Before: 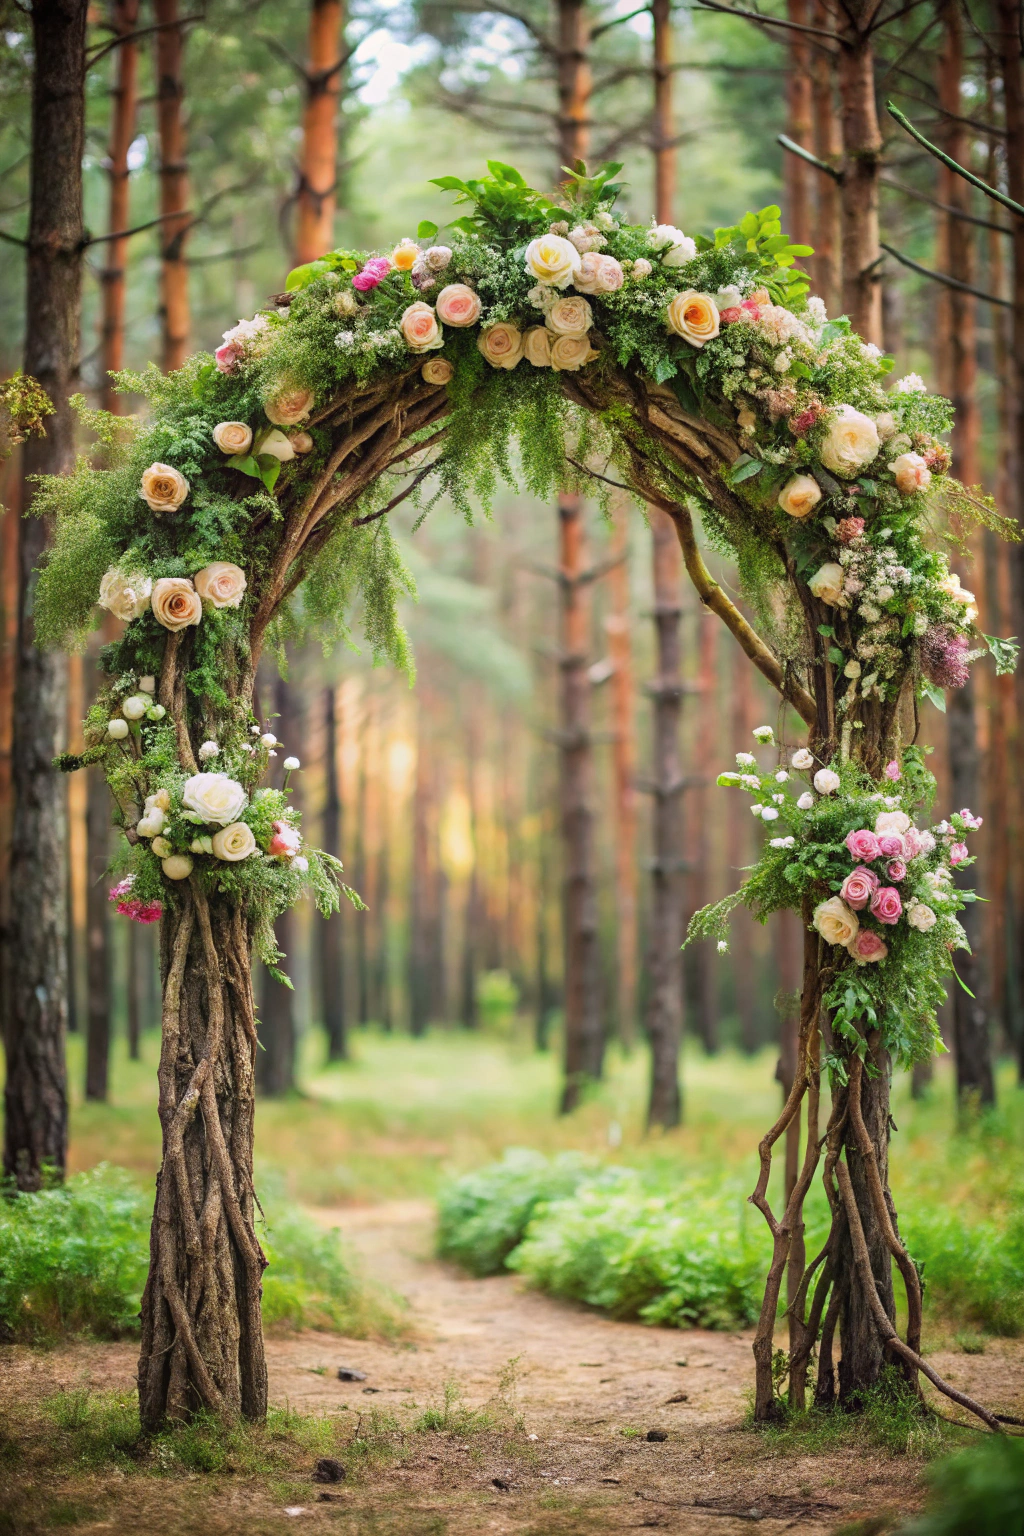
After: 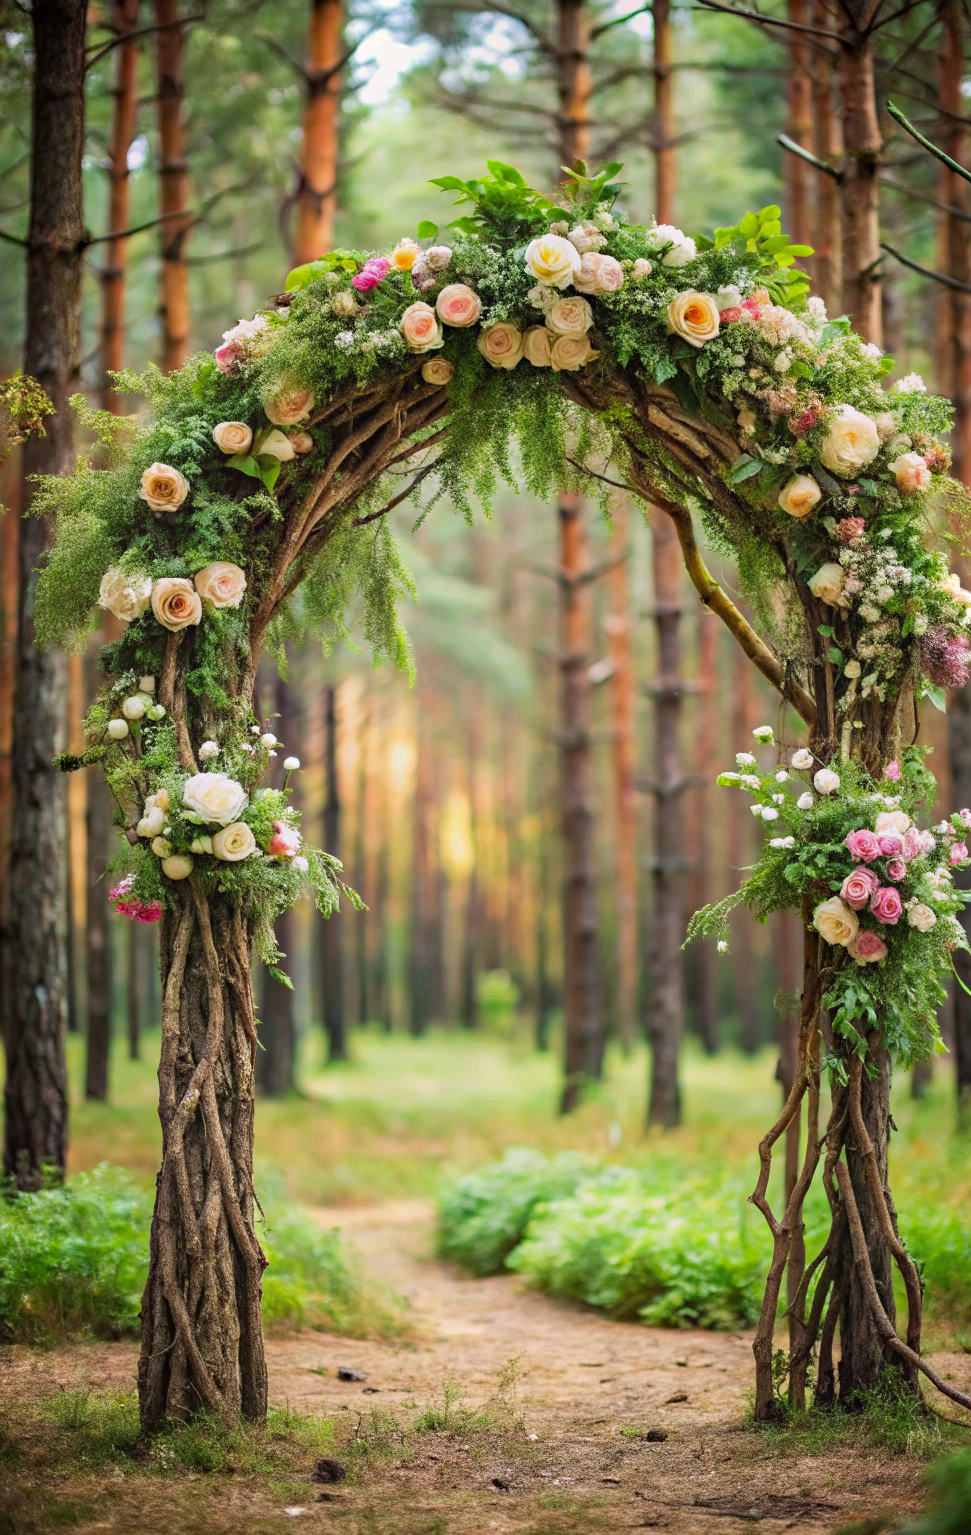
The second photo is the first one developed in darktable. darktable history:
crop and rotate: left 0%, right 5.171%
haze removal: adaptive false
